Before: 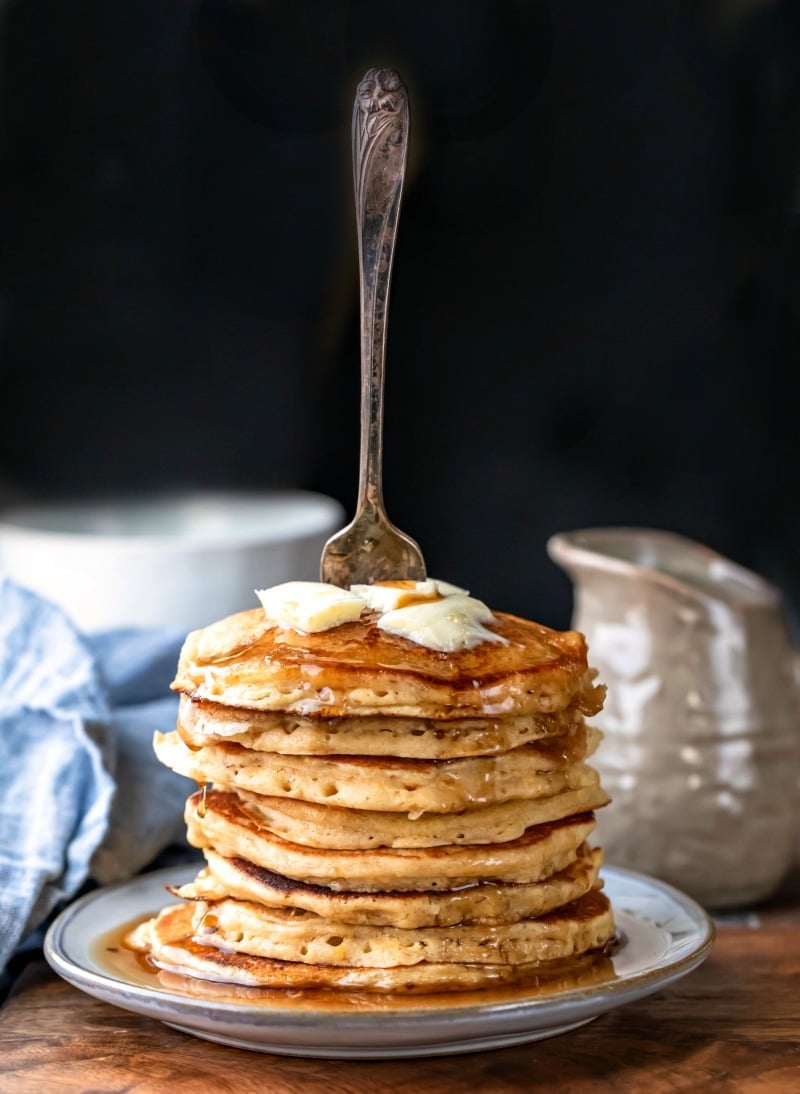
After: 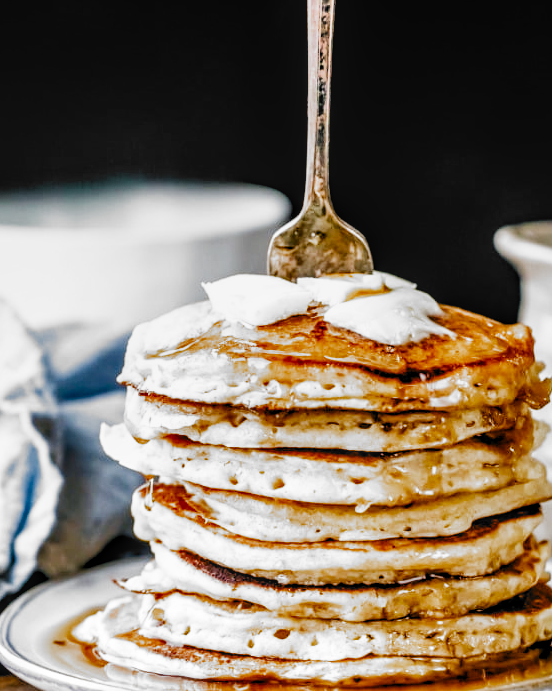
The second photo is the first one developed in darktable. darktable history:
crop: left 6.736%, top 28.101%, right 24.184%, bottom 8.648%
tone equalizer: edges refinement/feathering 500, mask exposure compensation -1.57 EV, preserve details no
exposure: exposure 1.069 EV, compensate exposure bias true, compensate highlight preservation false
shadows and highlights: white point adjustment 0.058, highlights color adjustment 39.71%, soften with gaussian
local contrast: on, module defaults
color balance rgb: global offset › luminance -0.322%, global offset › chroma 0.108%, global offset › hue 168.17°, perceptual saturation grading › global saturation 0.769%, perceptual saturation grading › mid-tones 11.253%
filmic rgb: black relative exposure -5.01 EV, white relative exposure 3.97 EV, hardness 2.88, contrast 1.202, highlights saturation mix -29.11%, preserve chrominance no, color science v3 (2019), use custom middle-gray values true
